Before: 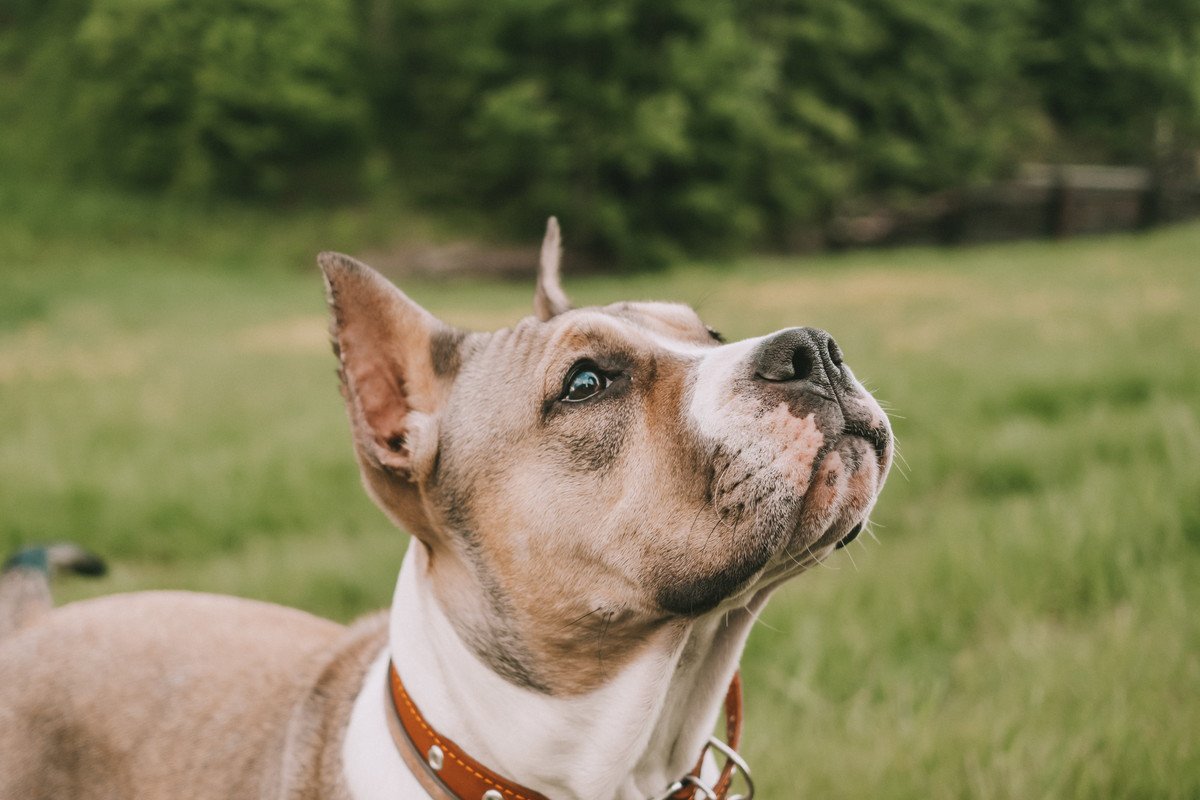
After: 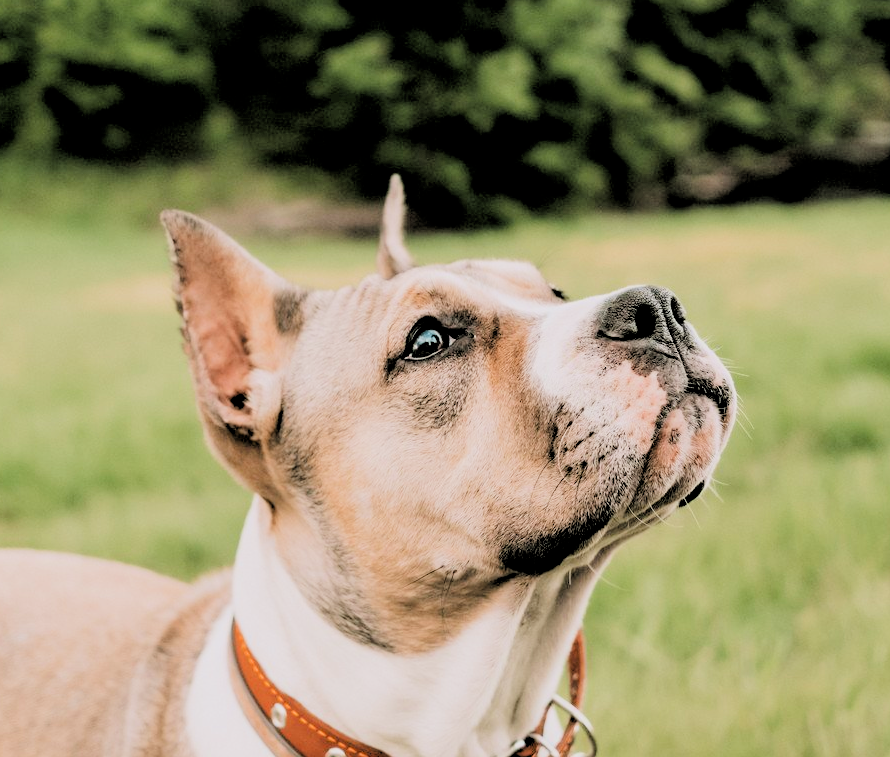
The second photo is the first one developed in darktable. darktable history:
crop and rotate: left 13.15%, top 5.251%, right 12.609%
filmic rgb: black relative exposure -5 EV, hardness 2.88, contrast 1.5
rgb levels: levels [[0.027, 0.429, 0.996], [0, 0.5, 1], [0, 0.5, 1]]
